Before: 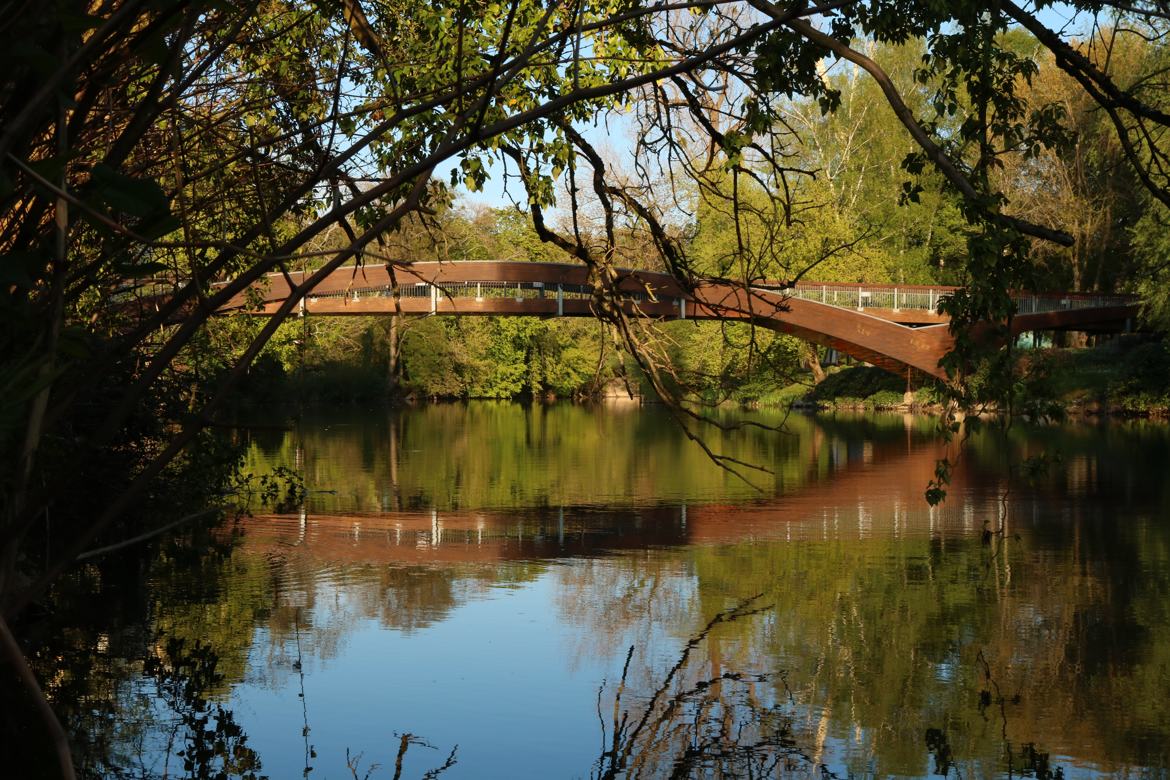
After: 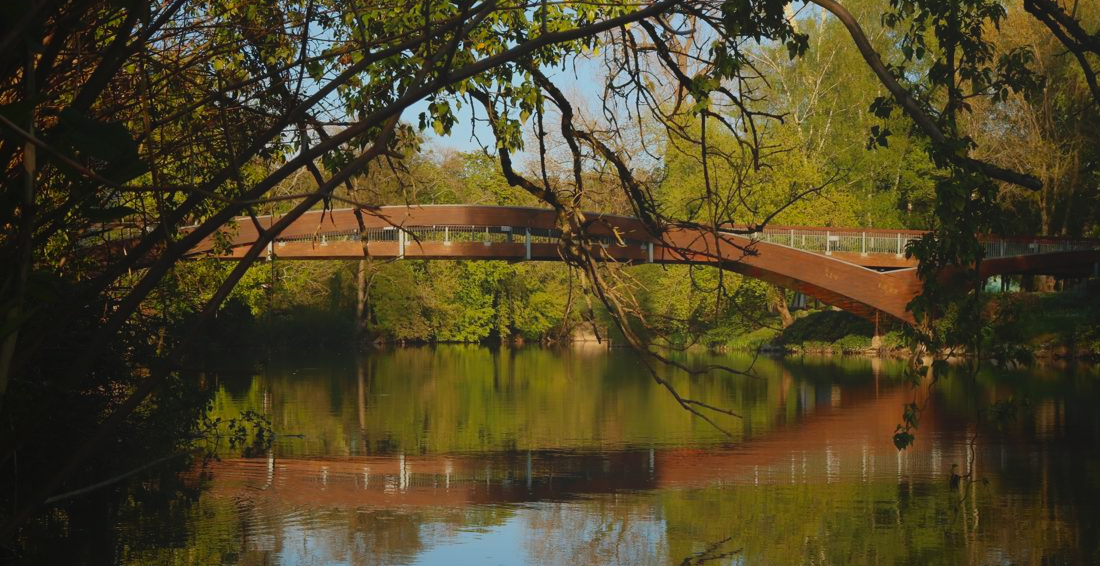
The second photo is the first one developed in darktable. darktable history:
local contrast: detail 70%
crop: left 2.813%, top 7.246%, right 3.092%, bottom 20.176%
